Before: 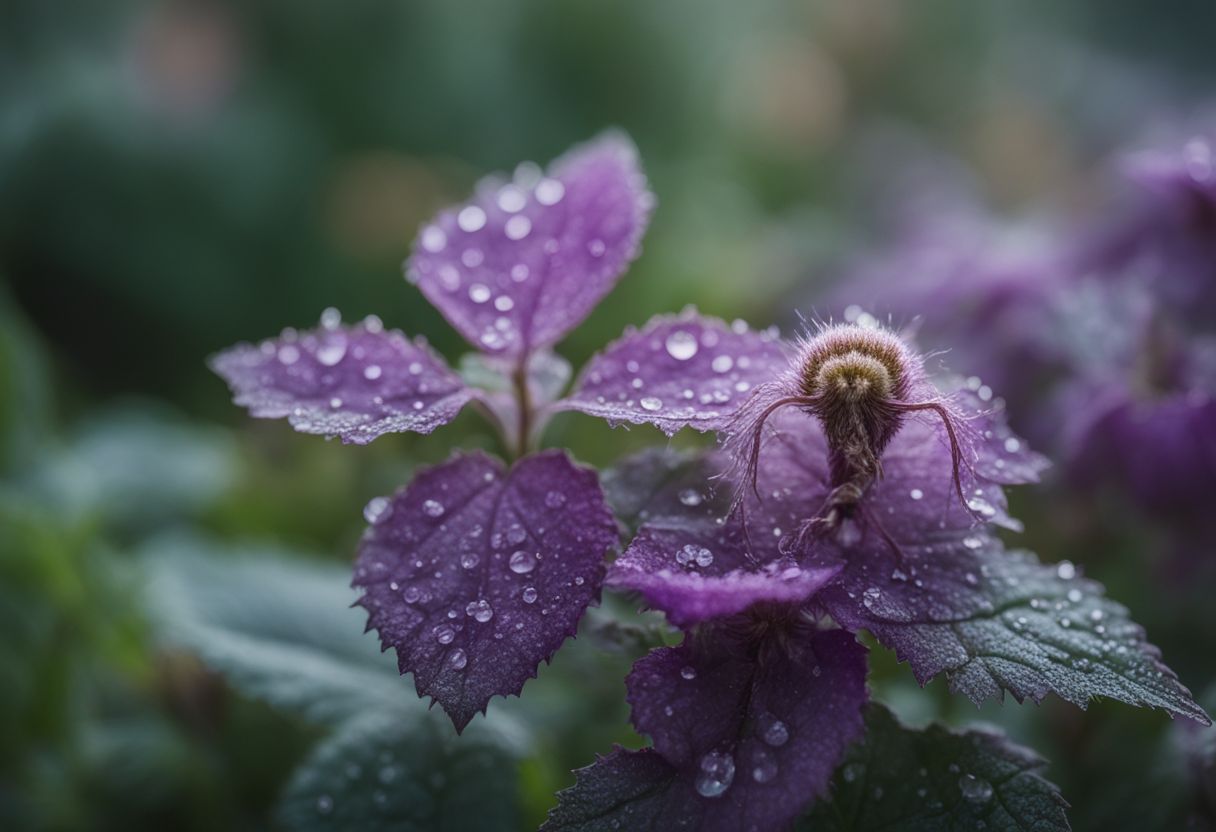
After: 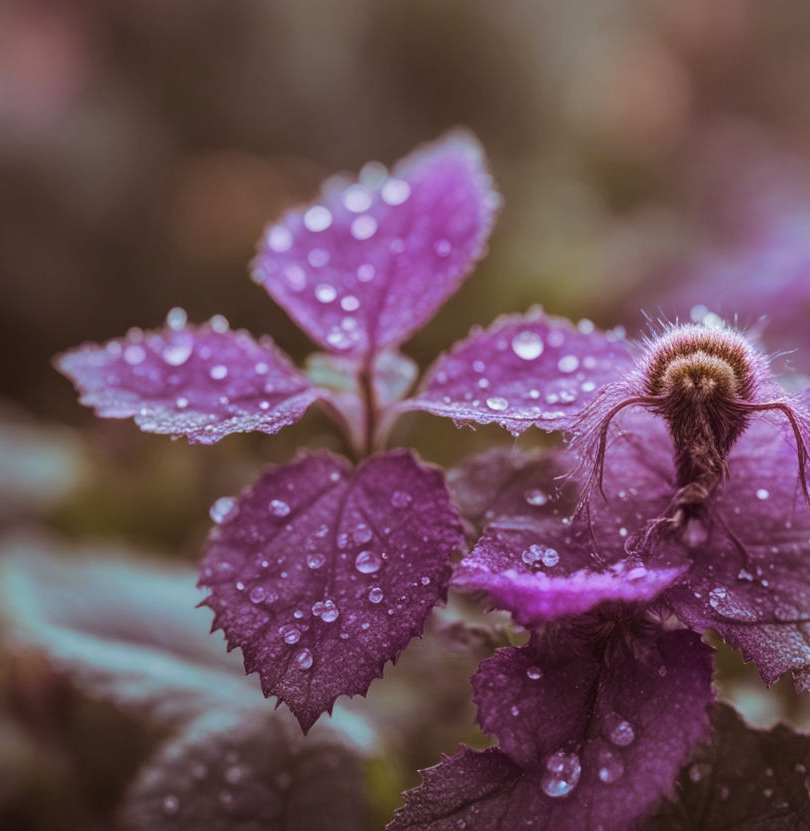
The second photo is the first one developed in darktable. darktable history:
color balance rgb: linear chroma grading › global chroma 10%, perceptual saturation grading › global saturation 30%, global vibrance 10%
crop and rotate: left 12.673%, right 20.66%
shadows and highlights: soften with gaussian
split-toning: highlights › hue 180°
